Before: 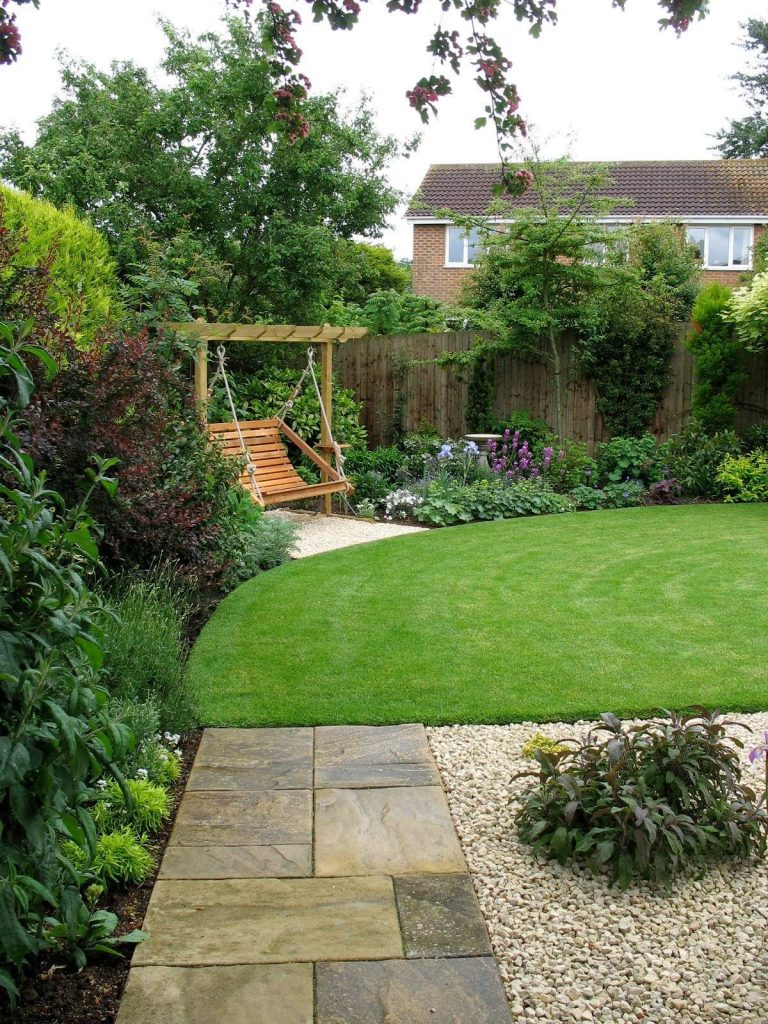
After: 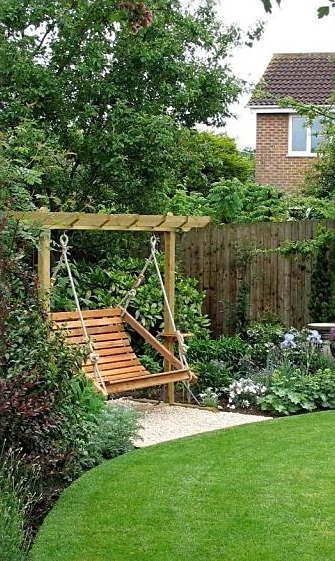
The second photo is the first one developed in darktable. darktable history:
sharpen: on, module defaults
crop: left 20.559%, top 10.883%, right 35.793%, bottom 34.287%
shadows and highlights: highlights color adjustment 40.24%, soften with gaussian
